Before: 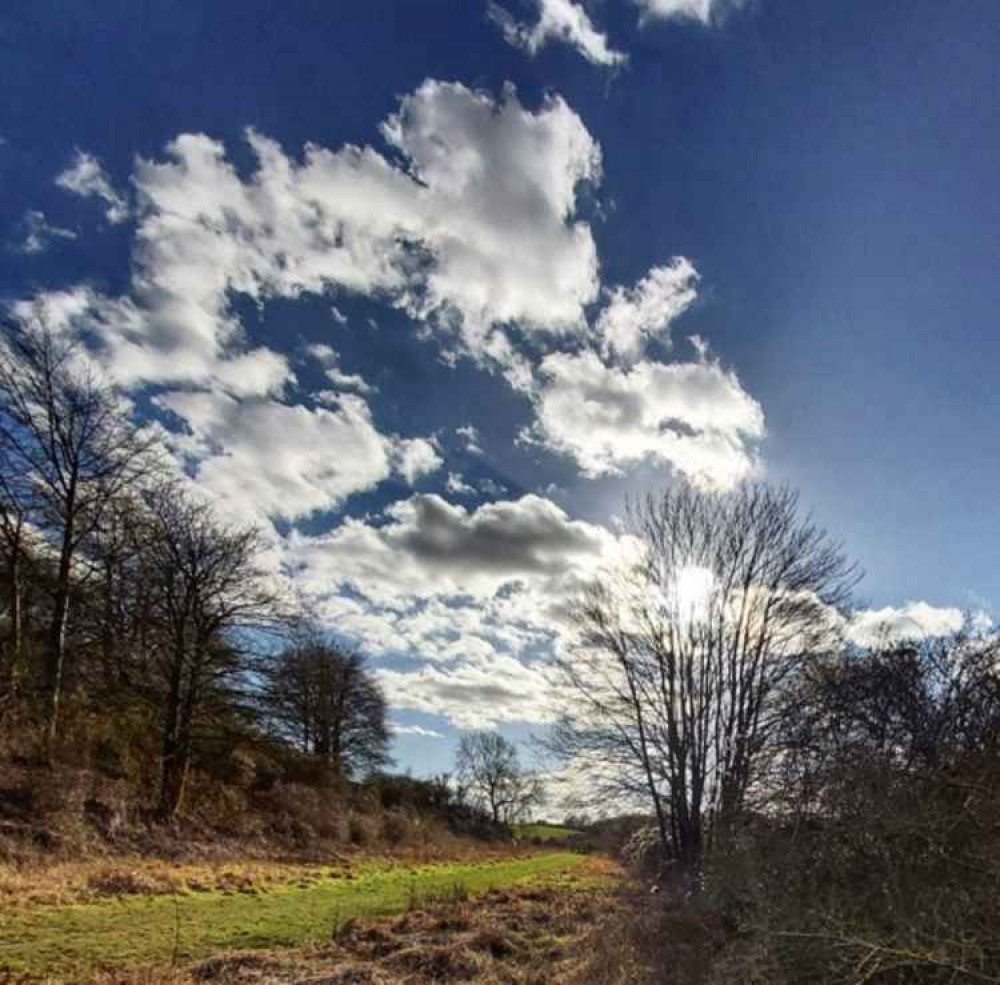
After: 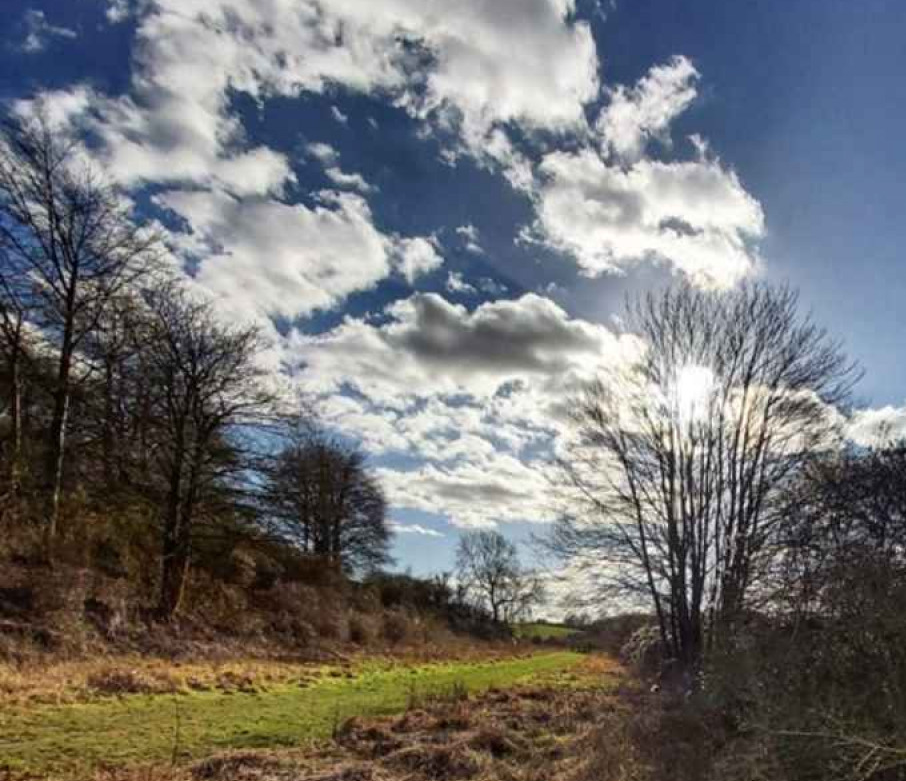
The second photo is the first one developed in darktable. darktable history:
crop: top 20.416%, right 9.326%, bottom 0.267%
